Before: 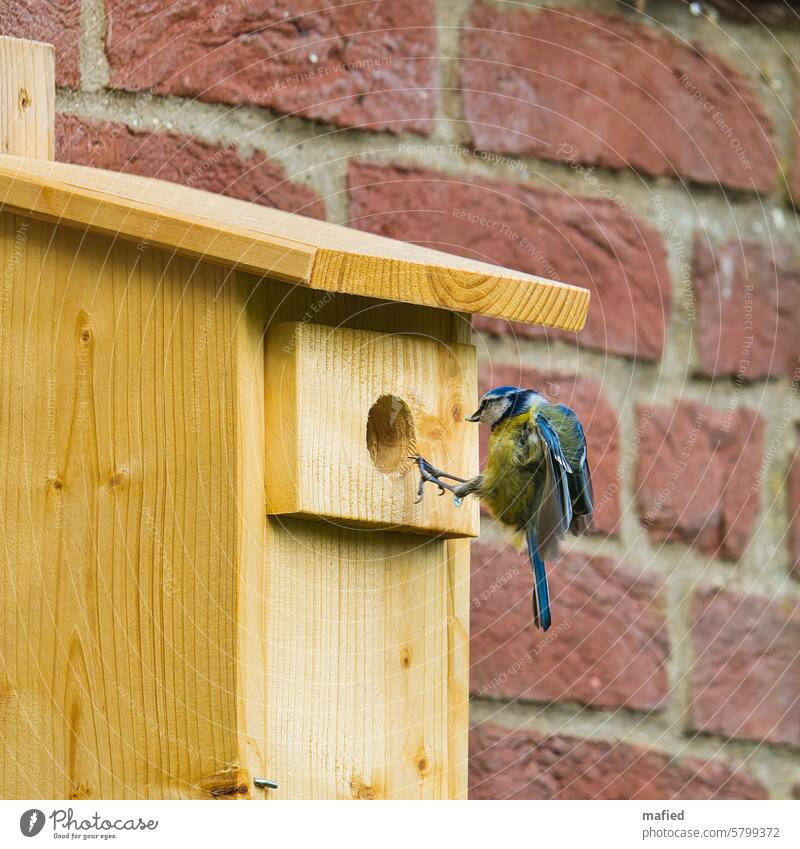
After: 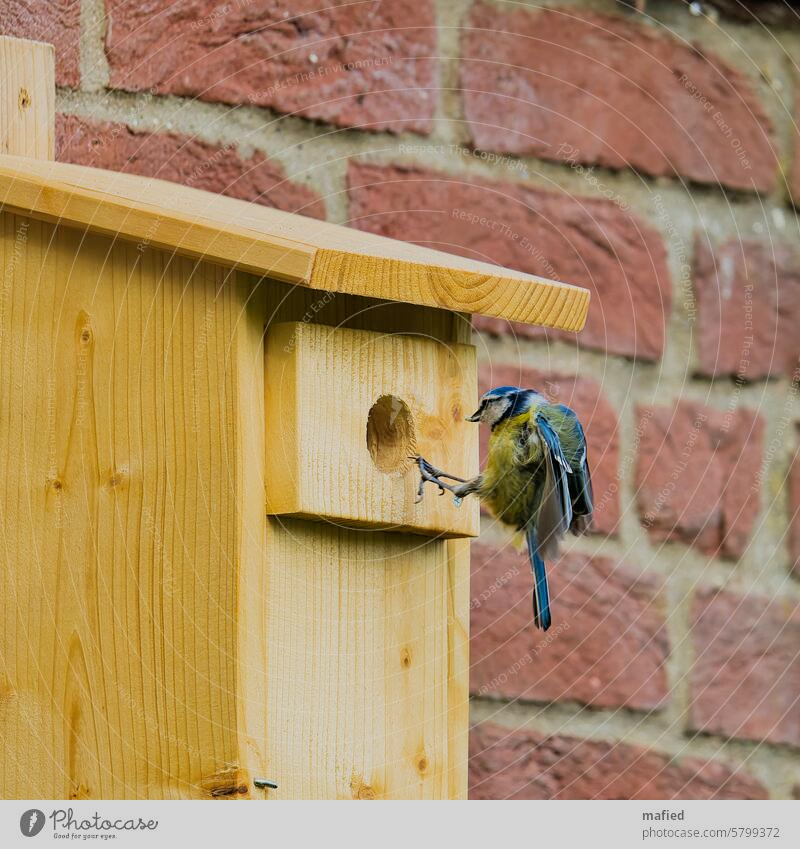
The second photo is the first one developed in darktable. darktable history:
sharpen: radius 5.306, amount 0.315, threshold 26.247
filmic rgb: black relative exposure -7.65 EV, white relative exposure 4.56 EV, hardness 3.61, color science v6 (2022)
exposure: black level correction 0.001, exposure 0.017 EV, compensate exposure bias true, compensate highlight preservation false
